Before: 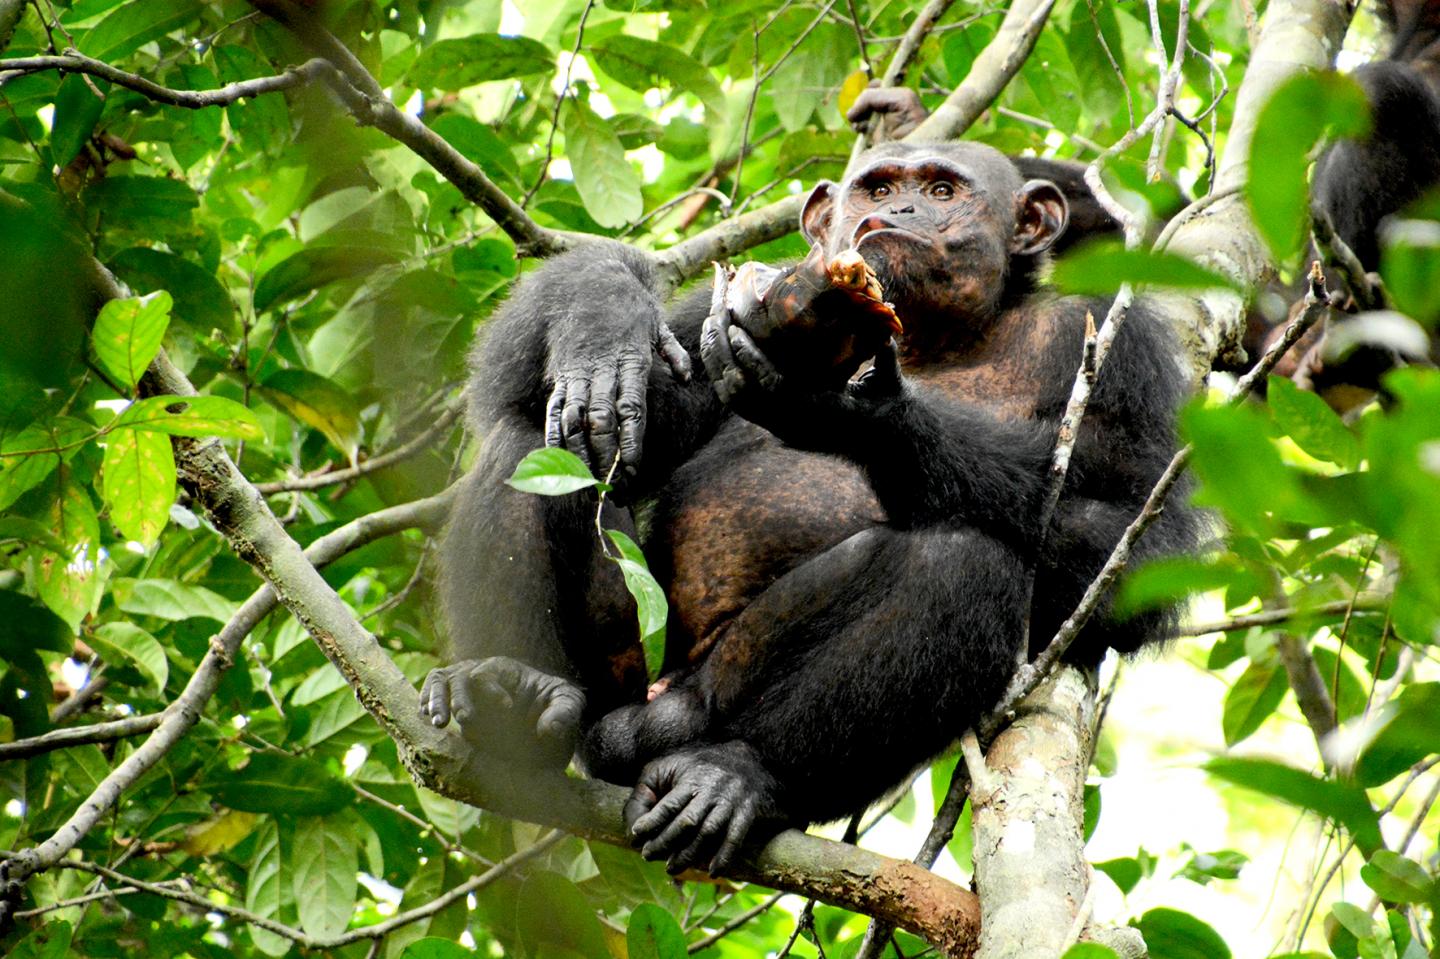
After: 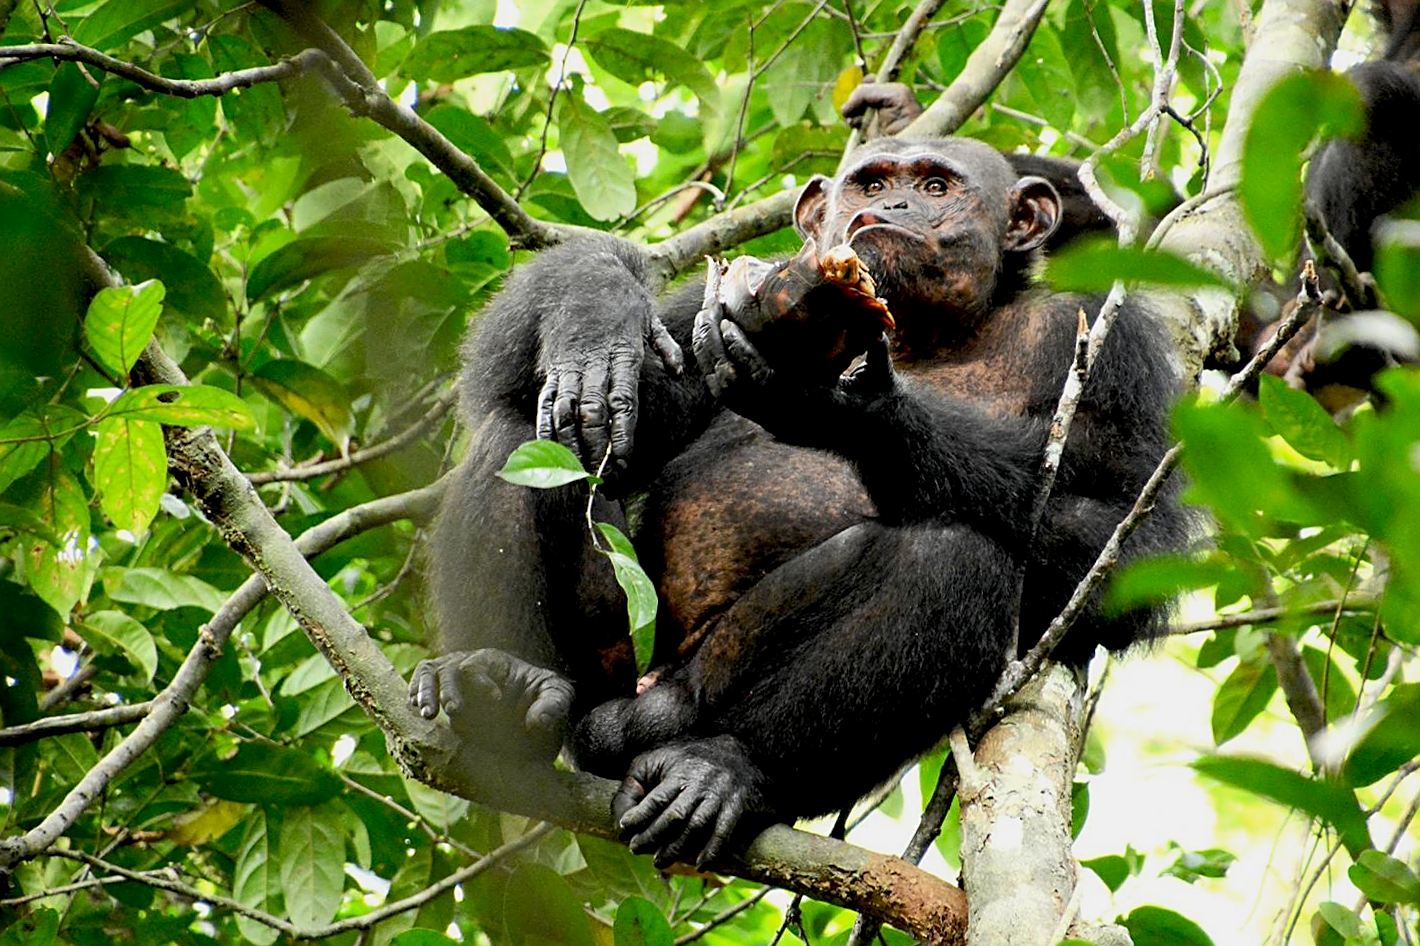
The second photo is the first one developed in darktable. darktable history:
crop and rotate: angle -0.512°
sharpen: on, module defaults
exposure: black level correction 0.002, exposure -0.205 EV, compensate highlight preservation false
